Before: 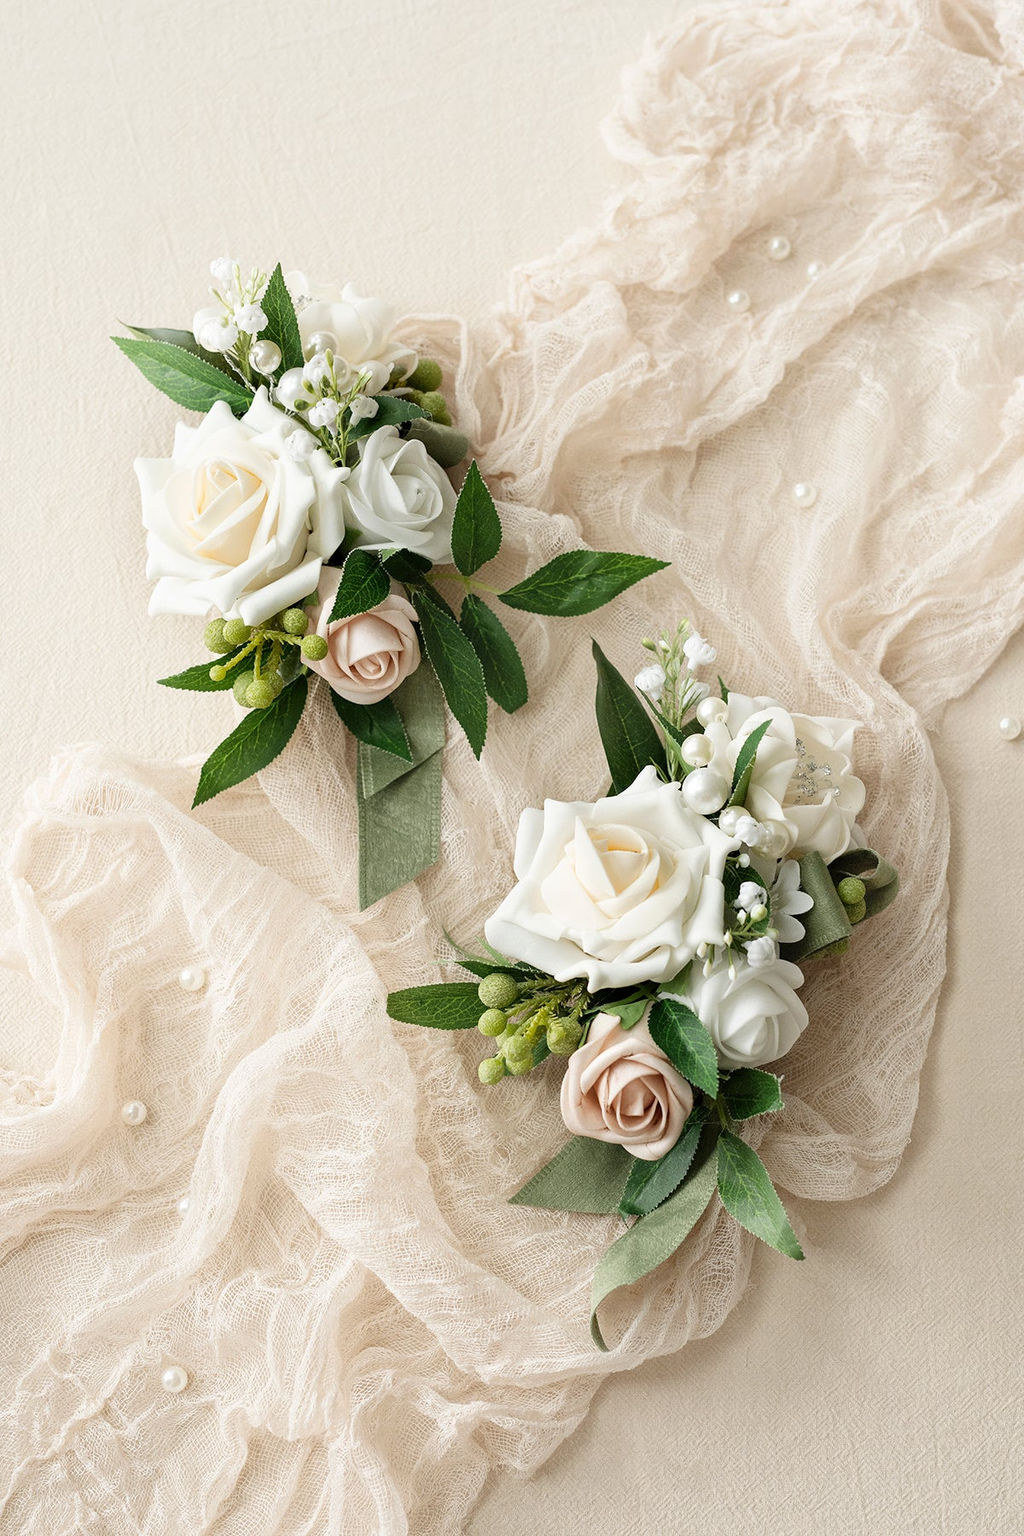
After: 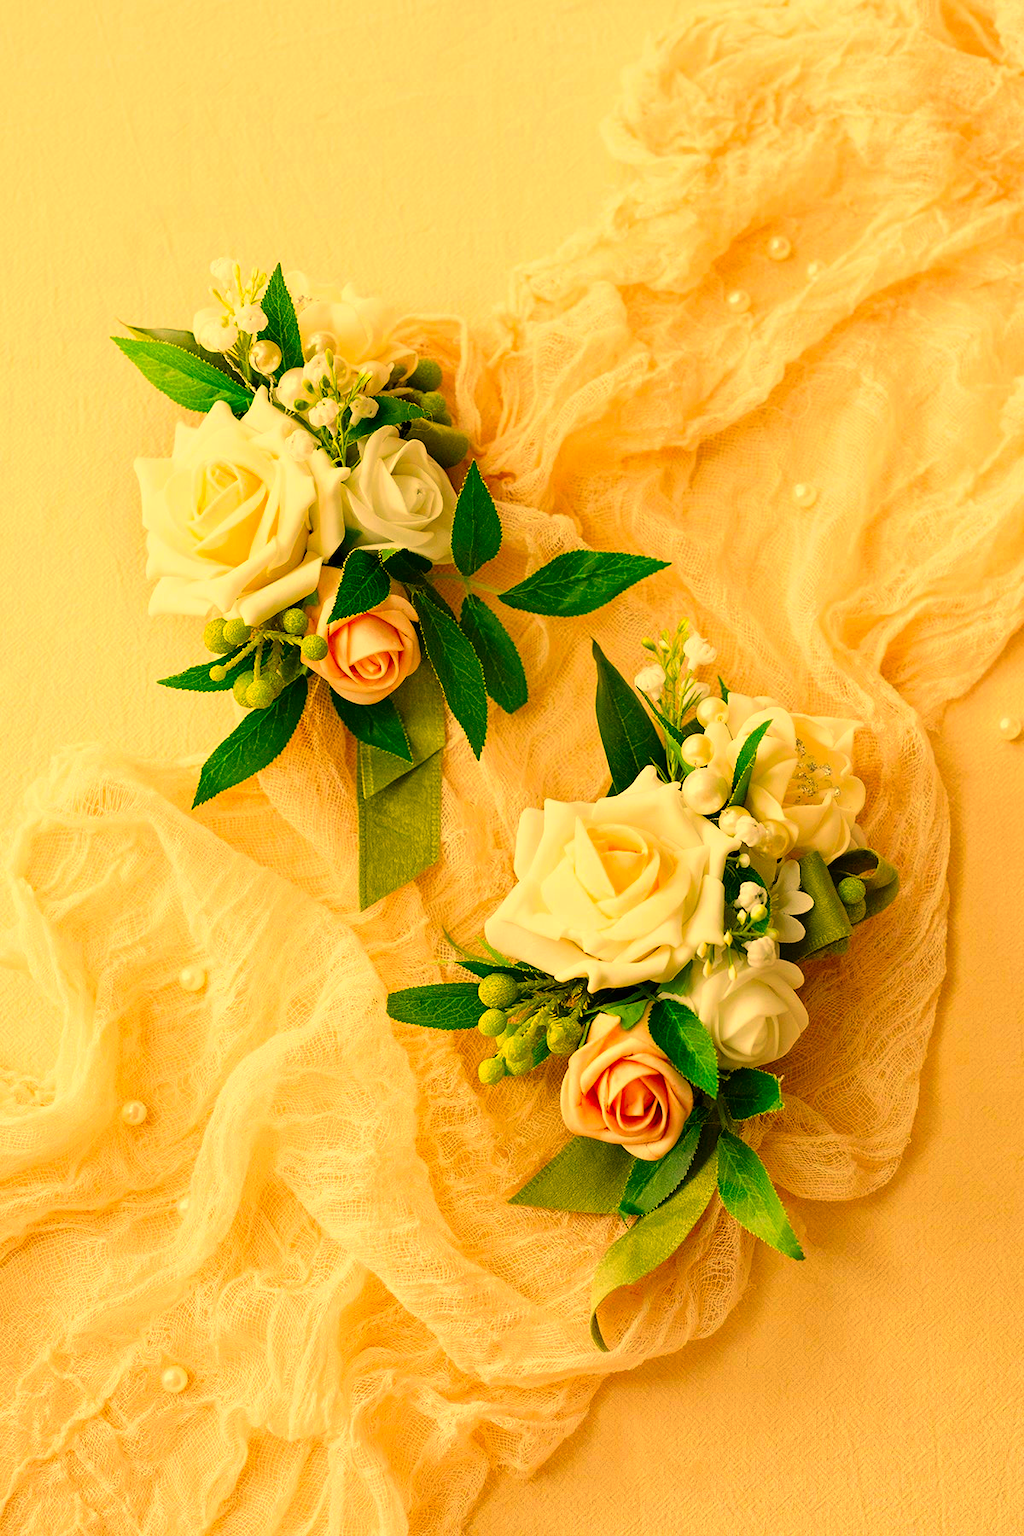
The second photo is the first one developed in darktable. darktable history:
white balance: red 1.123, blue 0.83
color correction: highlights a* 1.59, highlights b* -1.7, saturation 2.48
